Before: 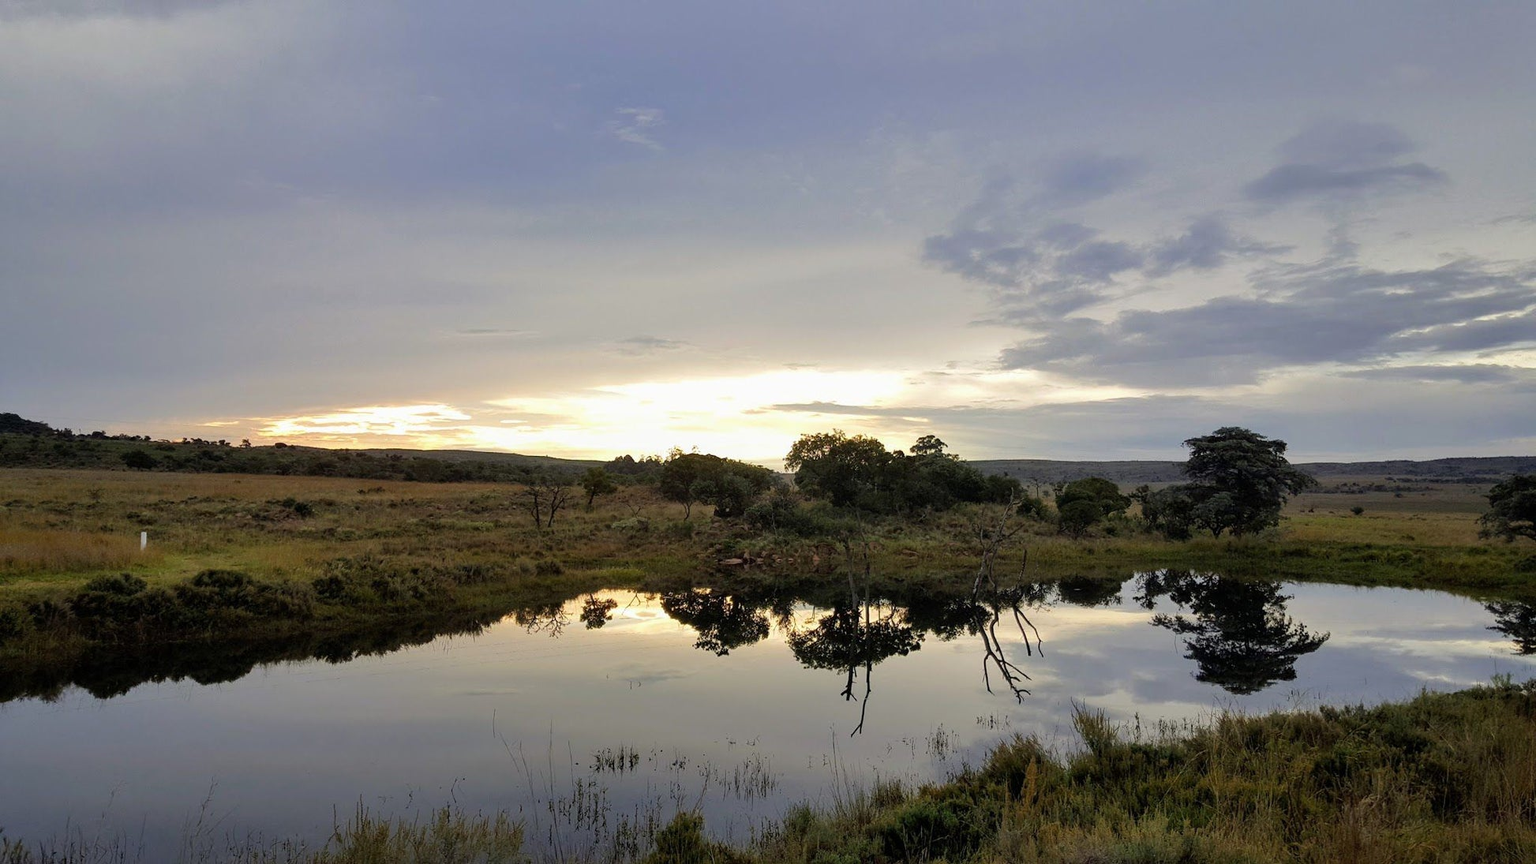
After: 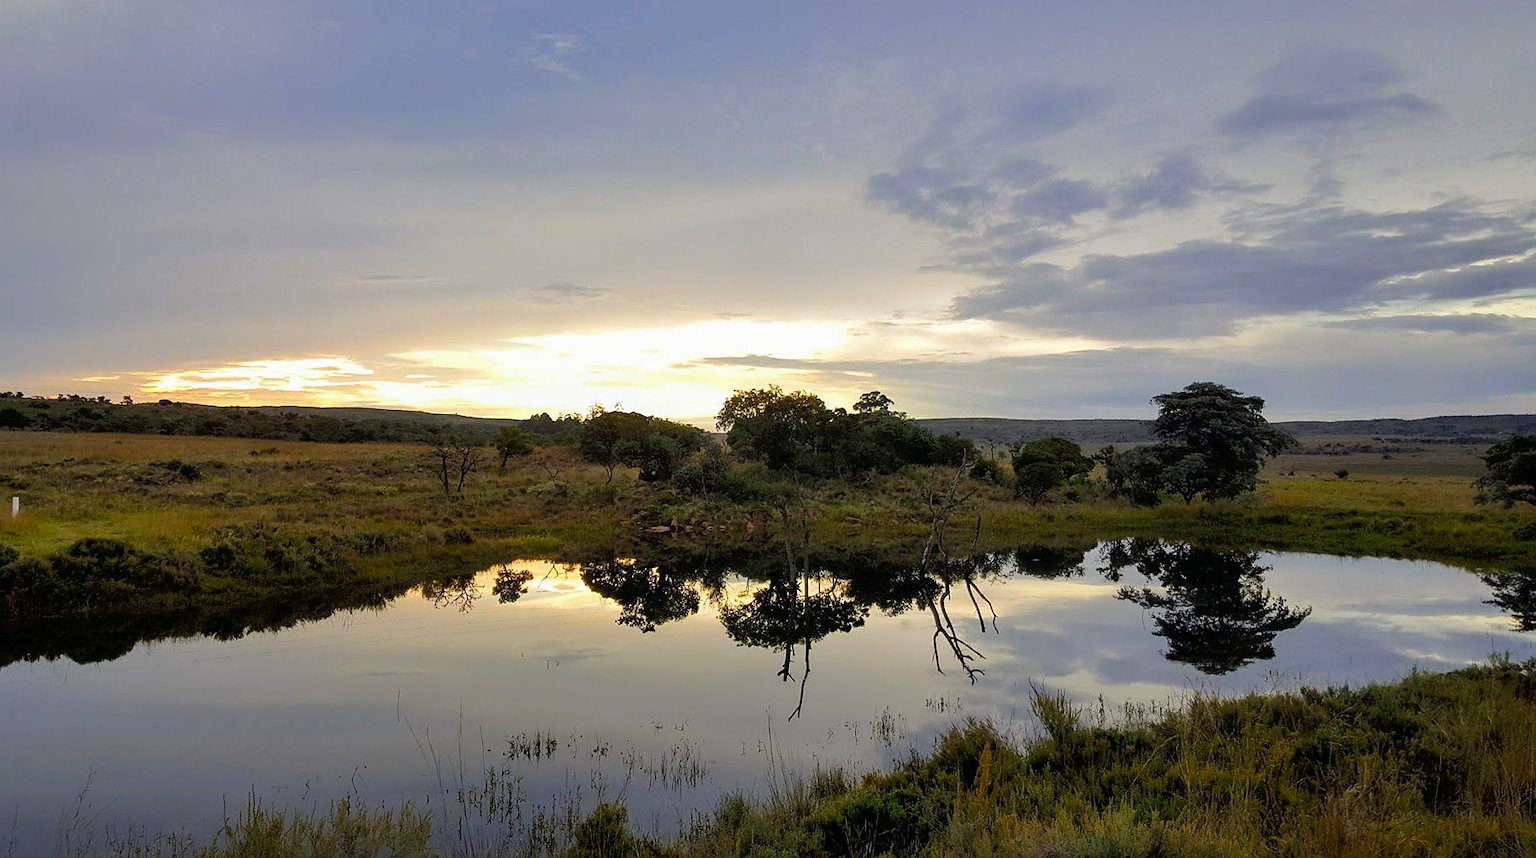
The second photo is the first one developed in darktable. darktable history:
sharpen: radius 1.011, threshold 1.132
tone equalizer: -8 EV -0.588 EV, edges refinement/feathering 500, mask exposure compensation -1.57 EV, preserve details no
crop and rotate: left 8.452%, top 9.086%
color balance rgb: perceptual saturation grading › global saturation 25.84%
